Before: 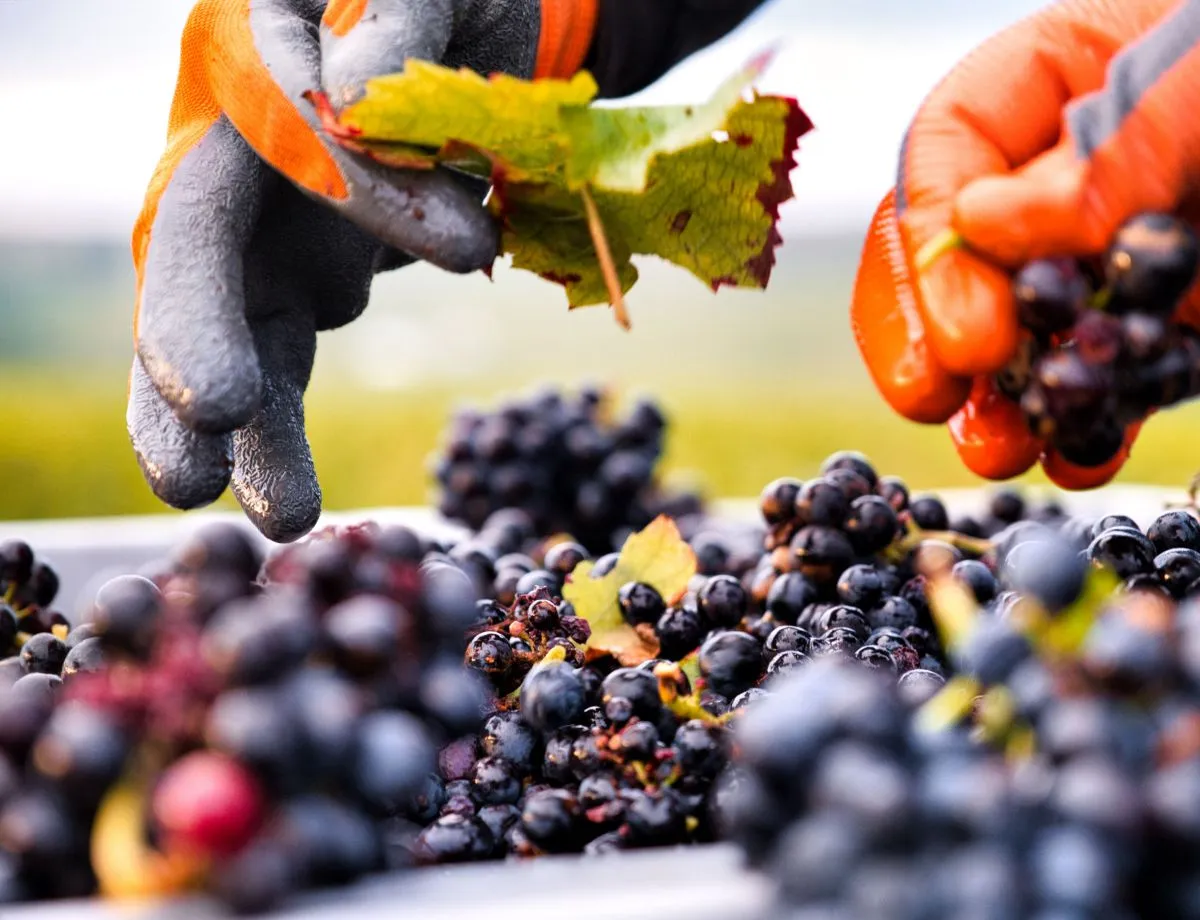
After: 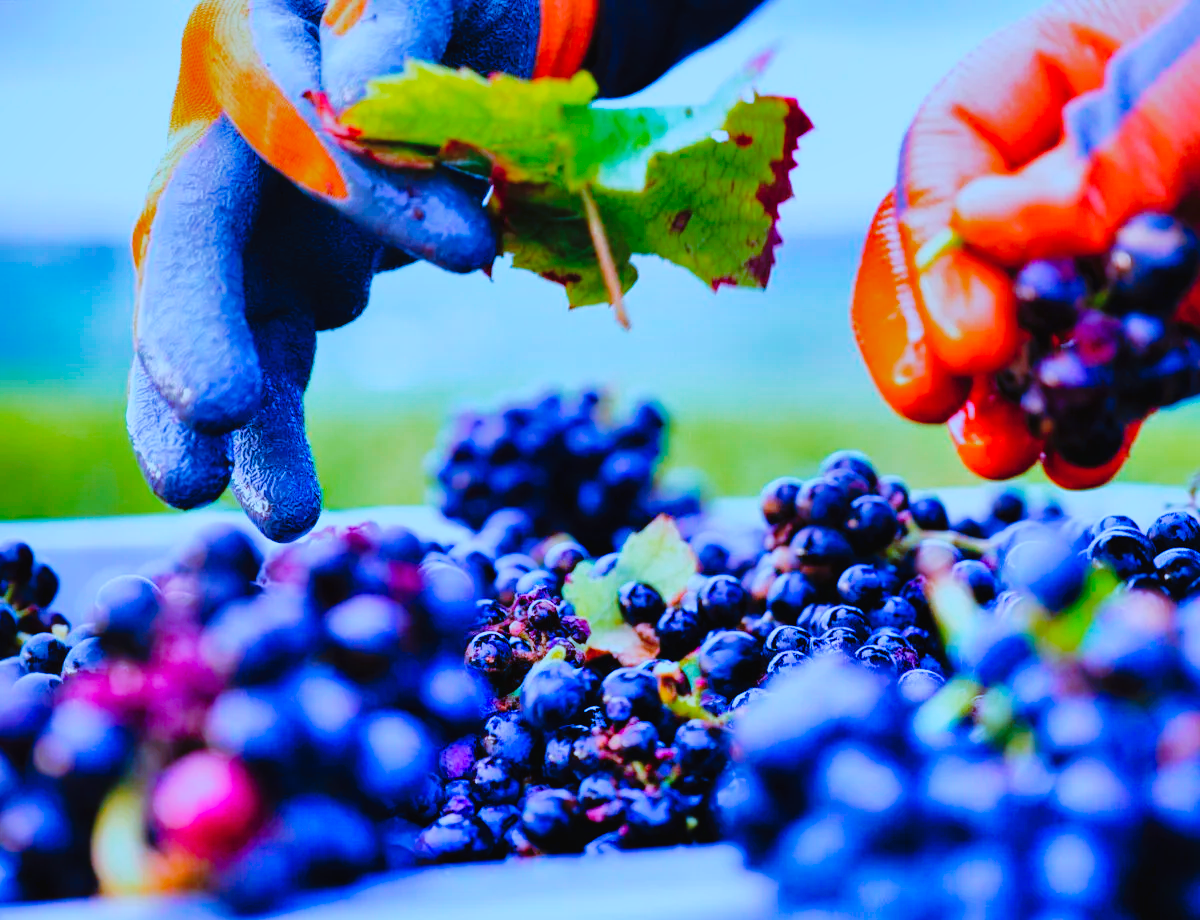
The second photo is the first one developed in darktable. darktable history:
shadows and highlights: shadows 40.05, highlights -60.02
color calibration: illuminant as shot in camera, x 0.461, y 0.418, temperature 2694.79 K
tone curve: curves: ch0 [(0, 0.014) (0.17, 0.099) (0.398, 0.423) (0.728, 0.808) (0.877, 0.91) (0.99, 0.955)]; ch1 [(0, 0) (0.377, 0.325) (0.493, 0.491) (0.505, 0.504) (0.515, 0.515) (0.554, 0.575) (0.623, 0.643) (0.701, 0.718) (1, 1)]; ch2 [(0, 0) (0.423, 0.453) (0.481, 0.485) (0.501, 0.501) (0.531, 0.527) (0.586, 0.597) (0.663, 0.706) (0.717, 0.753) (1, 0.991)], preserve colors none
color balance rgb: highlights gain › chroma 1.096%, highlights gain › hue 60.22°, linear chroma grading › global chroma 15.518%, perceptual saturation grading › global saturation 30.807%, global vibrance 20%
